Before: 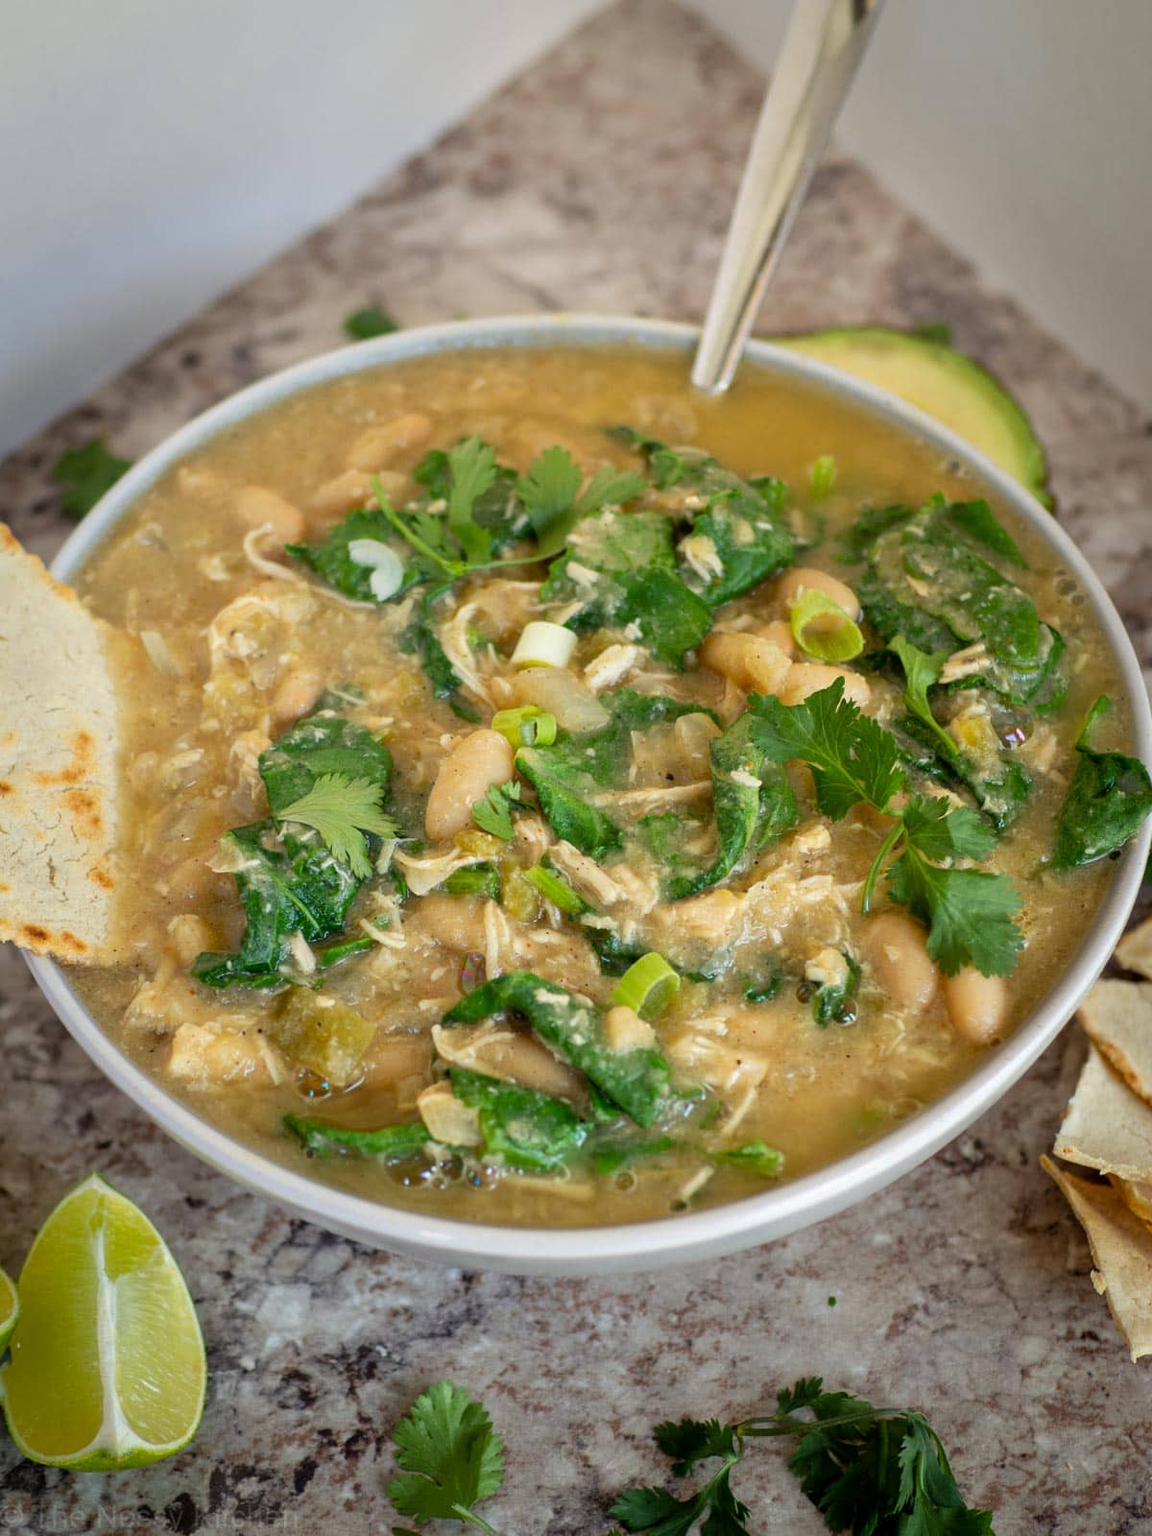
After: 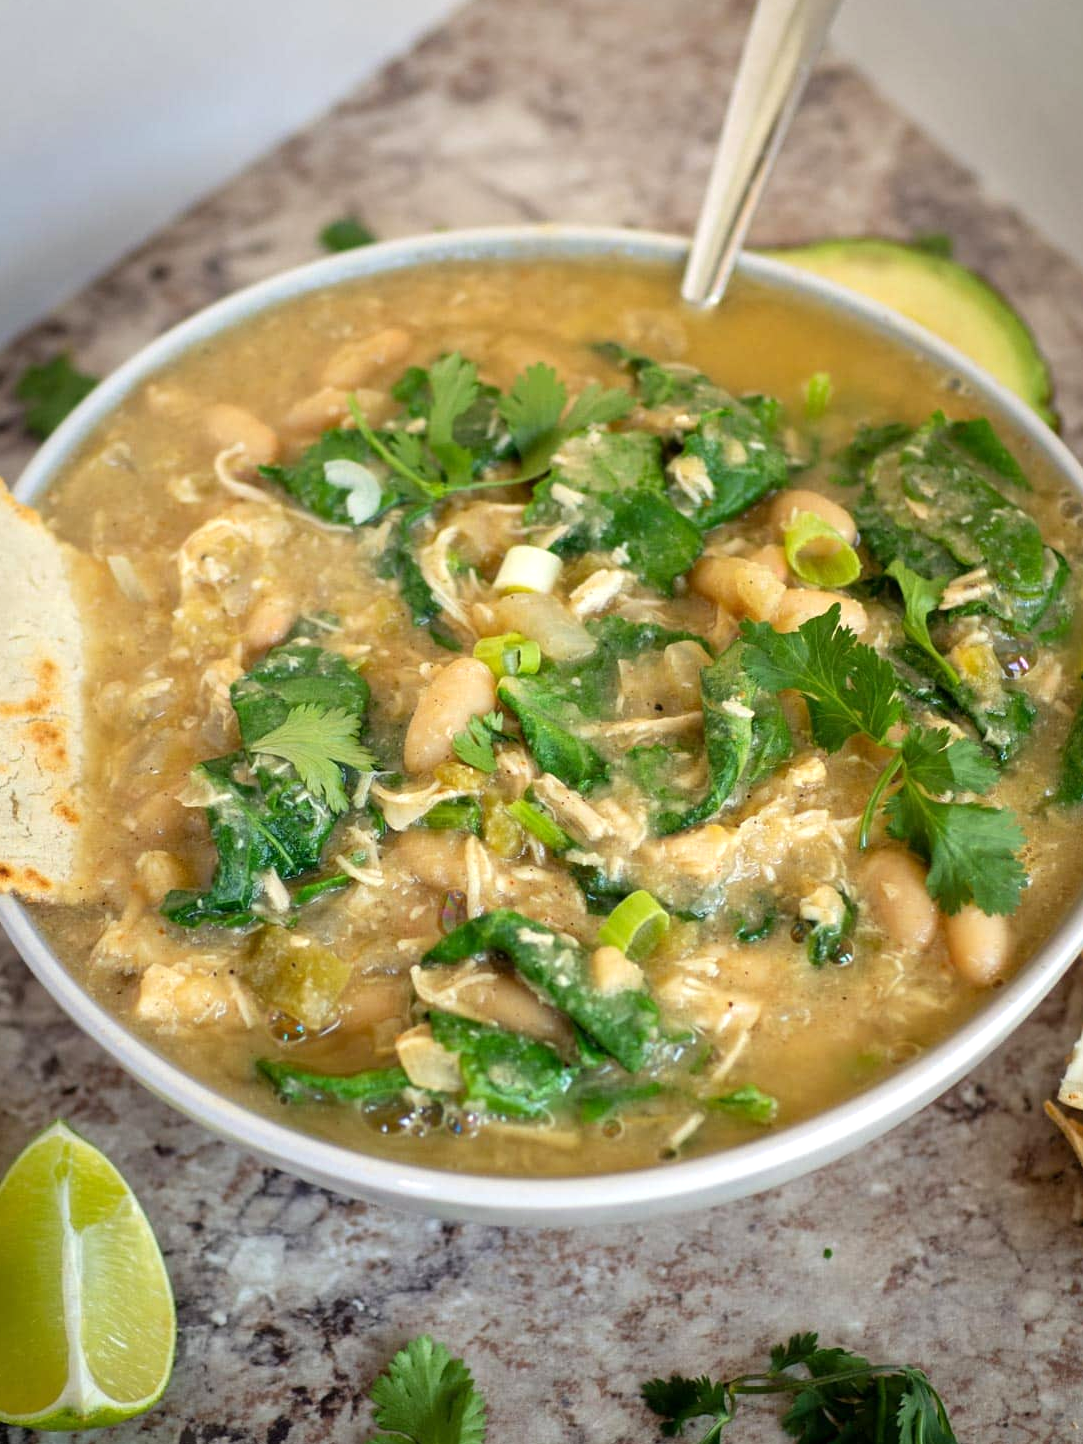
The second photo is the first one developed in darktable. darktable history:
exposure: exposure 0.15 EV
crop: left 3.305%, top 6.436%, right 6.389%, bottom 3.258%
